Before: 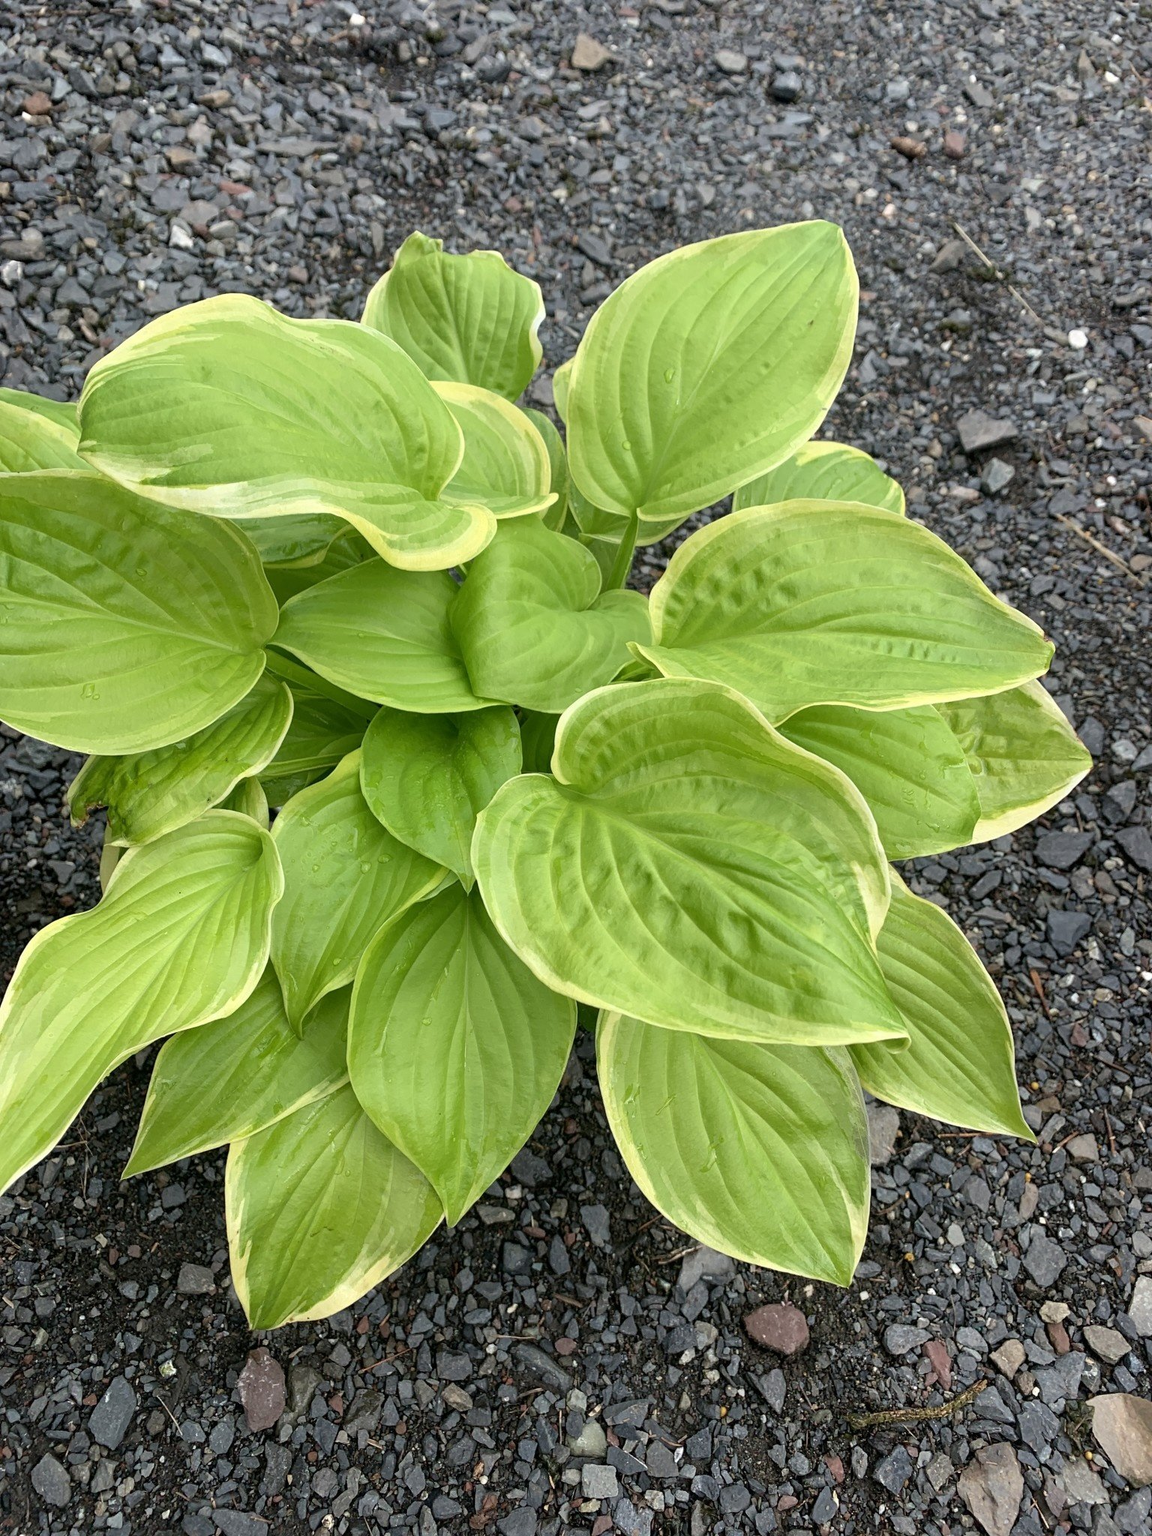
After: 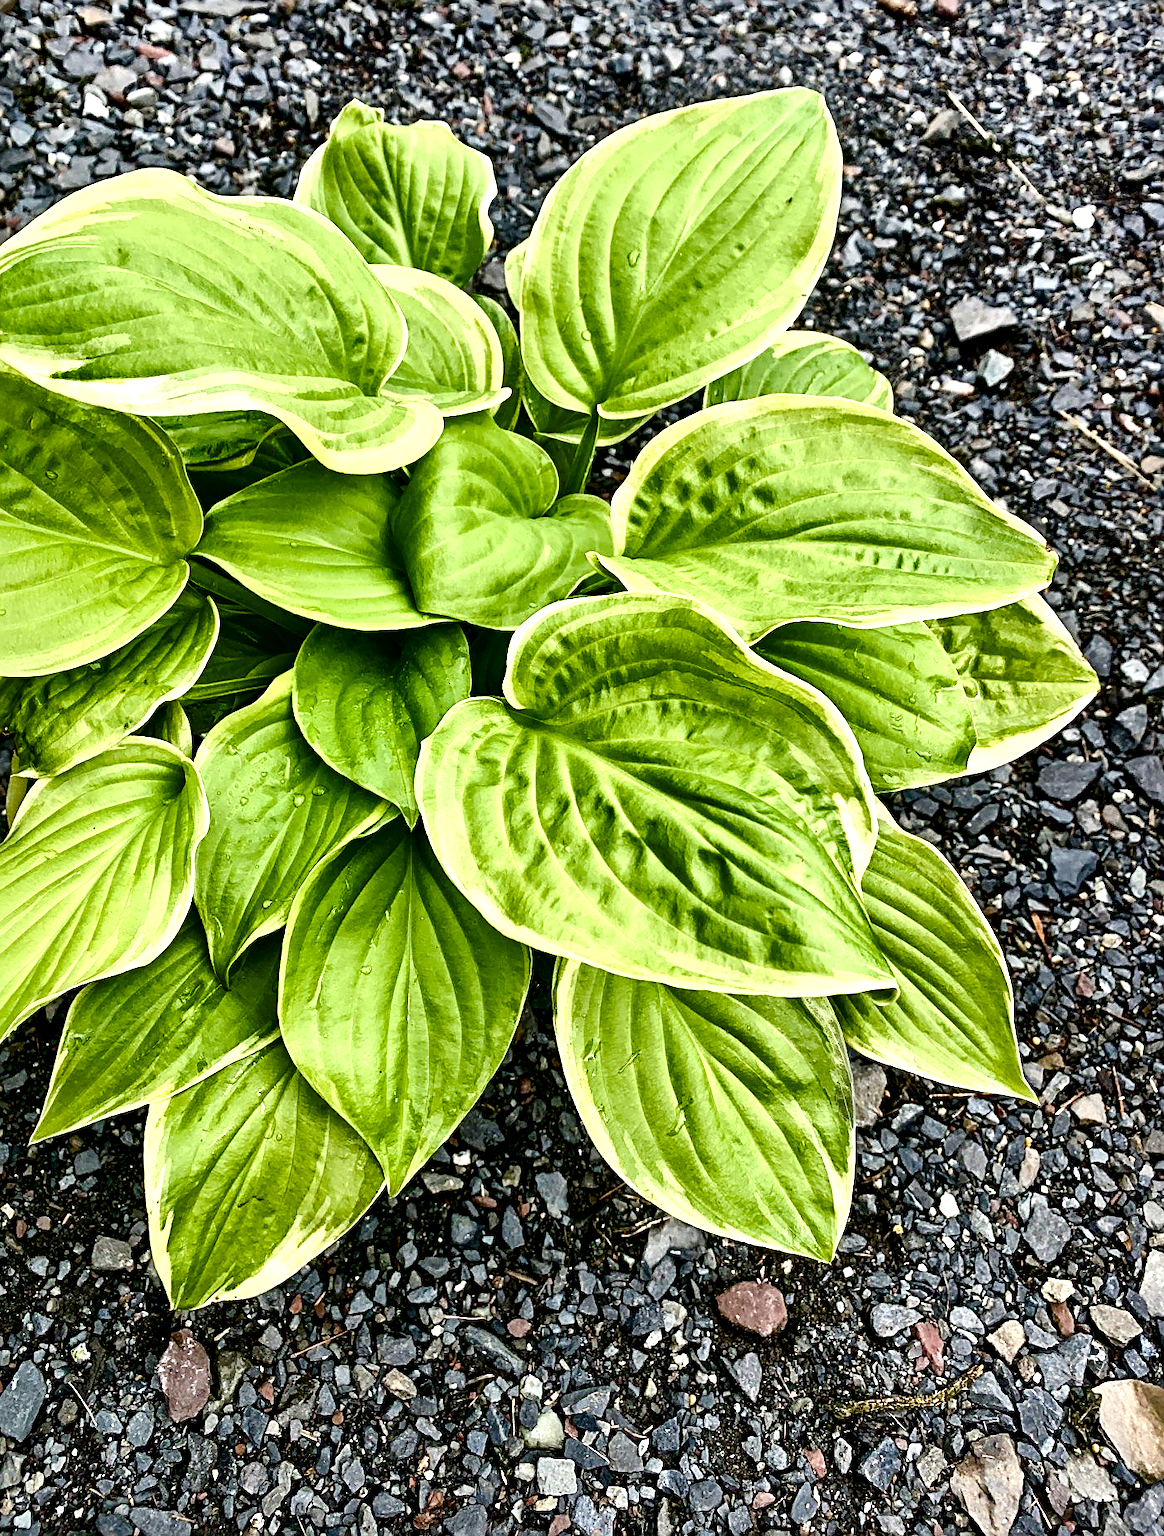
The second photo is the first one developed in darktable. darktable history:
contrast brightness saturation: contrast 0.22
color balance rgb: perceptual saturation grading › global saturation 24.74%, perceptual saturation grading › highlights -51.22%, perceptual saturation grading › mid-tones 19.16%, perceptual saturation grading › shadows 60.98%, global vibrance 50%
crop and rotate: left 8.262%, top 9.226%
exposure: black level correction 0.005, exposure 0.014 EV, compensate highlight preservation false
local contrast: mode bilateral grid, contrast 44, coarseness 69, detail 214%, midtone range 0.2
contrast equalizer: y [[0.511, 0.558, 0.631, 0.632, 0.559, 0.512], [0.5 ×6], [0.507, 0.559, 0.627, 0.644, 0.647, 0.647], [0 ×6], [0 ×6]]
sharpen: on, module defaults
